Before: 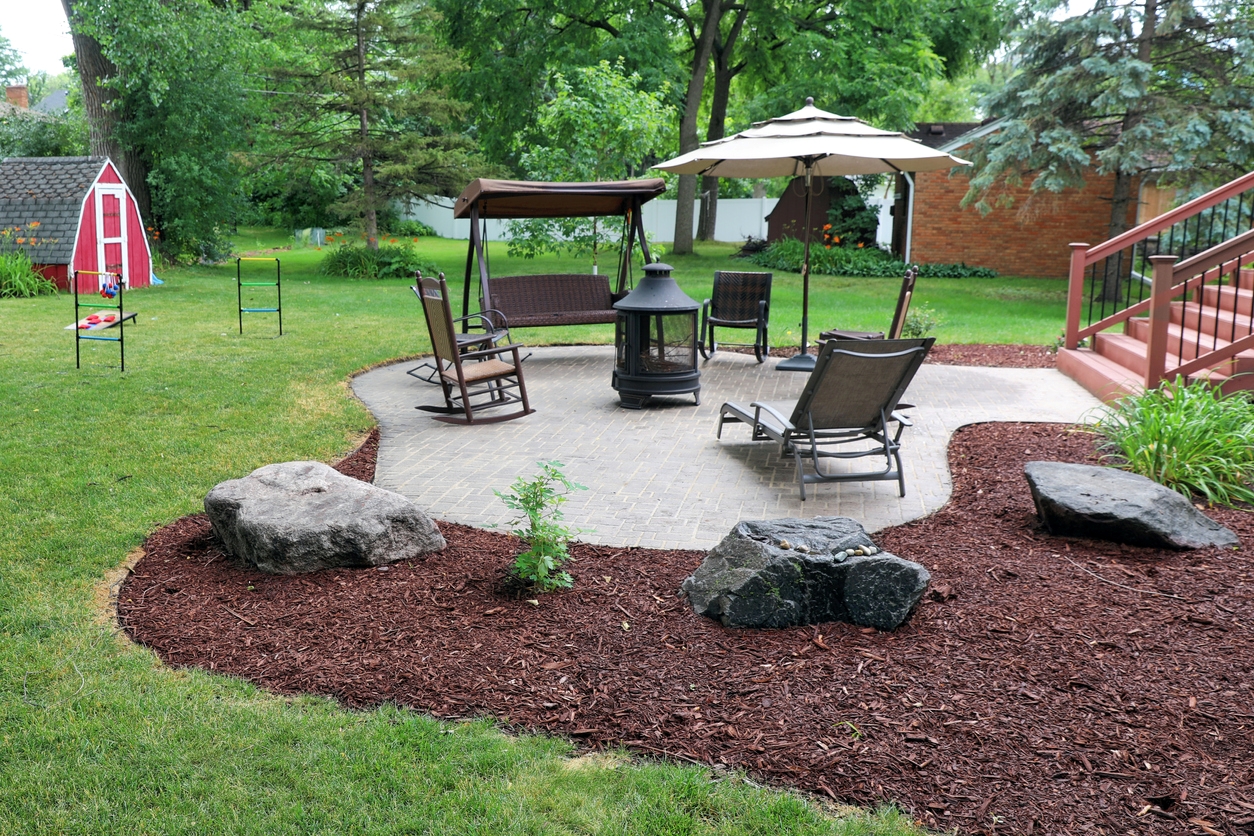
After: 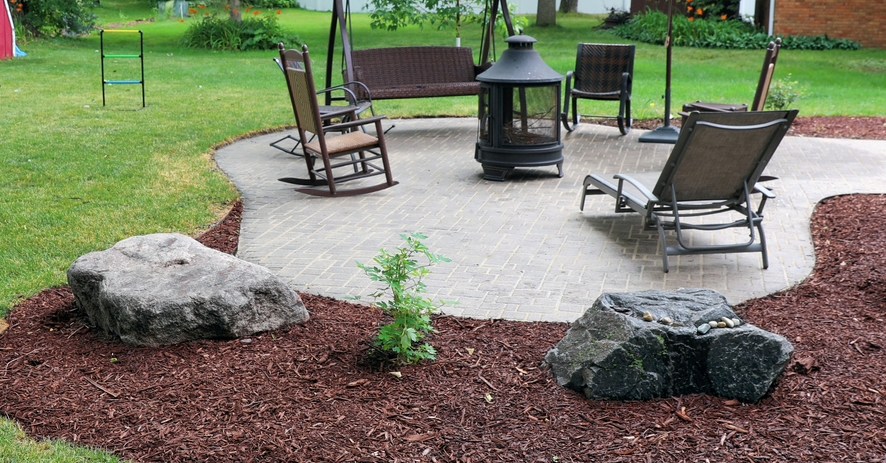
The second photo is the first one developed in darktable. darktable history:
crop: left 10.975%, top 27.336%, right 18.315%, bottom 17.23%
